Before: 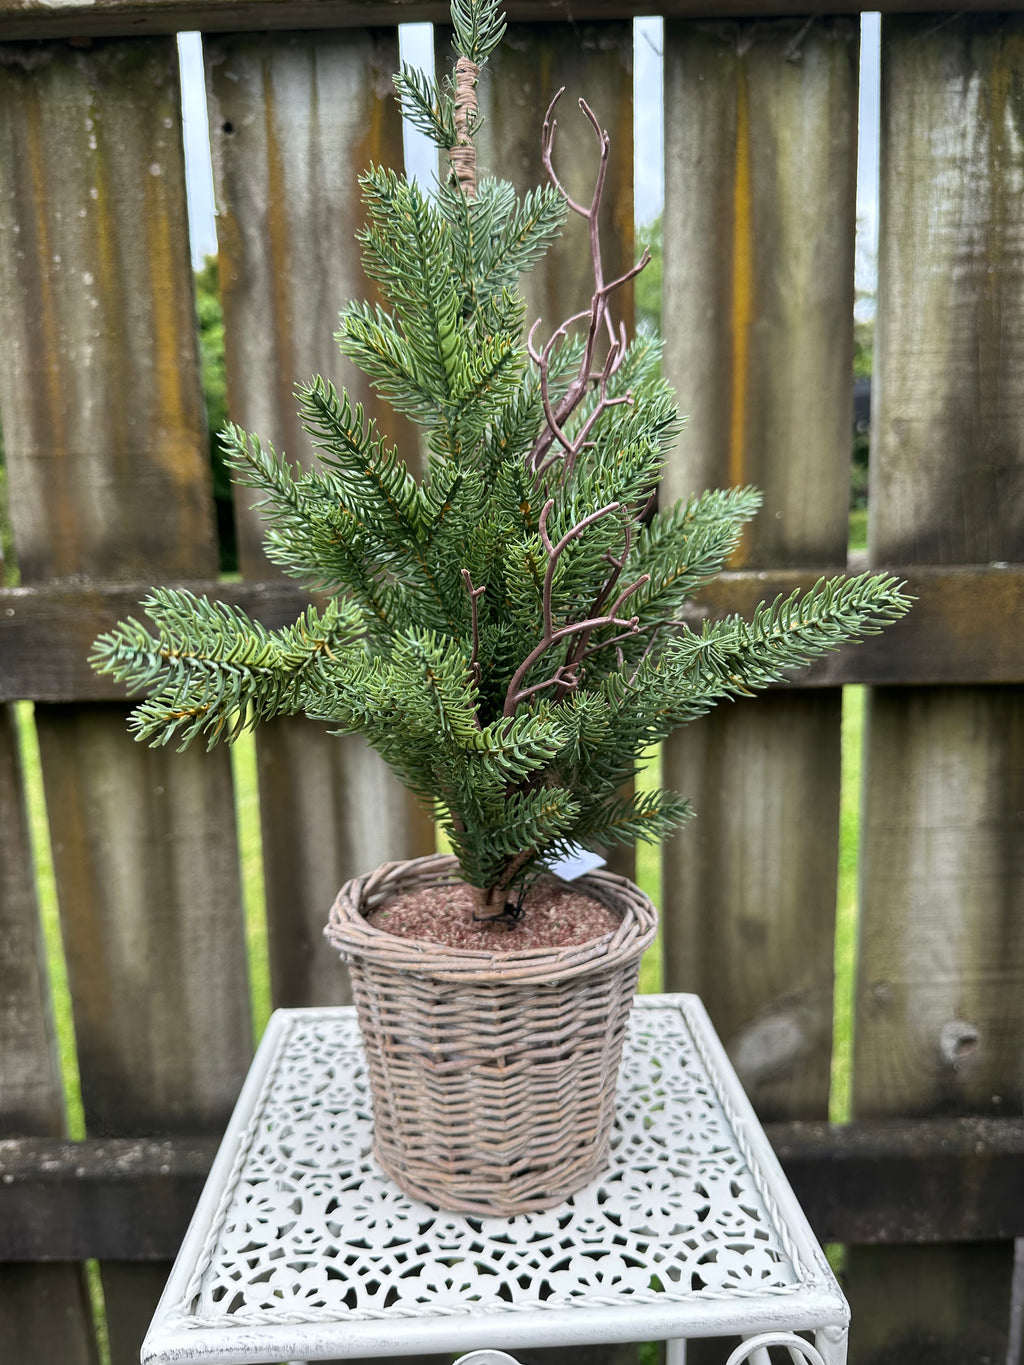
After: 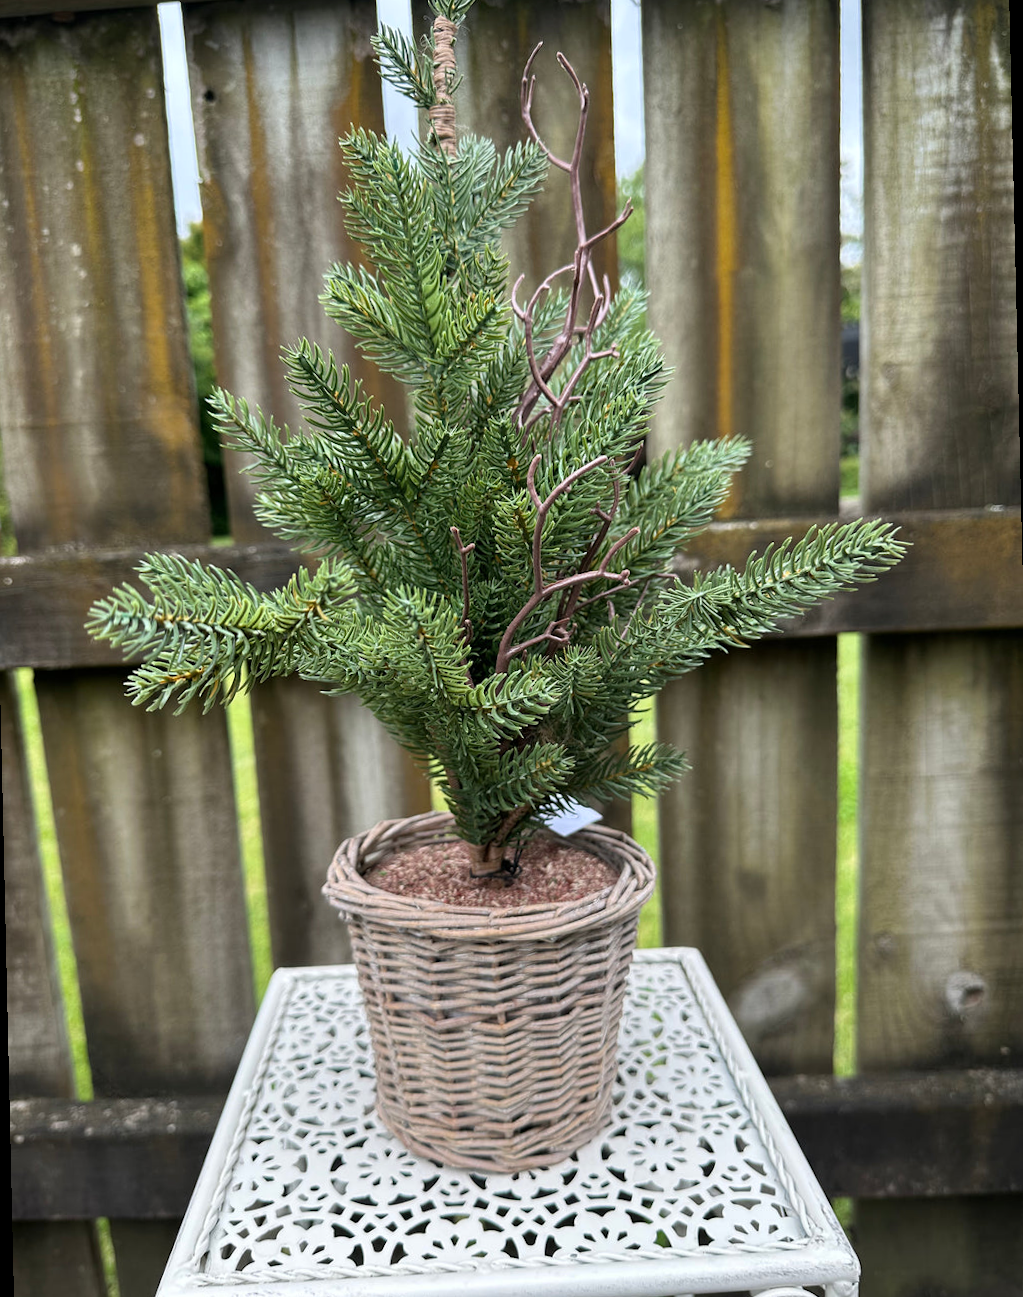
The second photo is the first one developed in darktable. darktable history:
rotate and perspective: rotation -1.32°, lens shift (horizontal) -0.031, crop left 0.015, crop right 0.985, crop top 0.047, crop bottom 0.982
tone equalizer: on, module defaults
